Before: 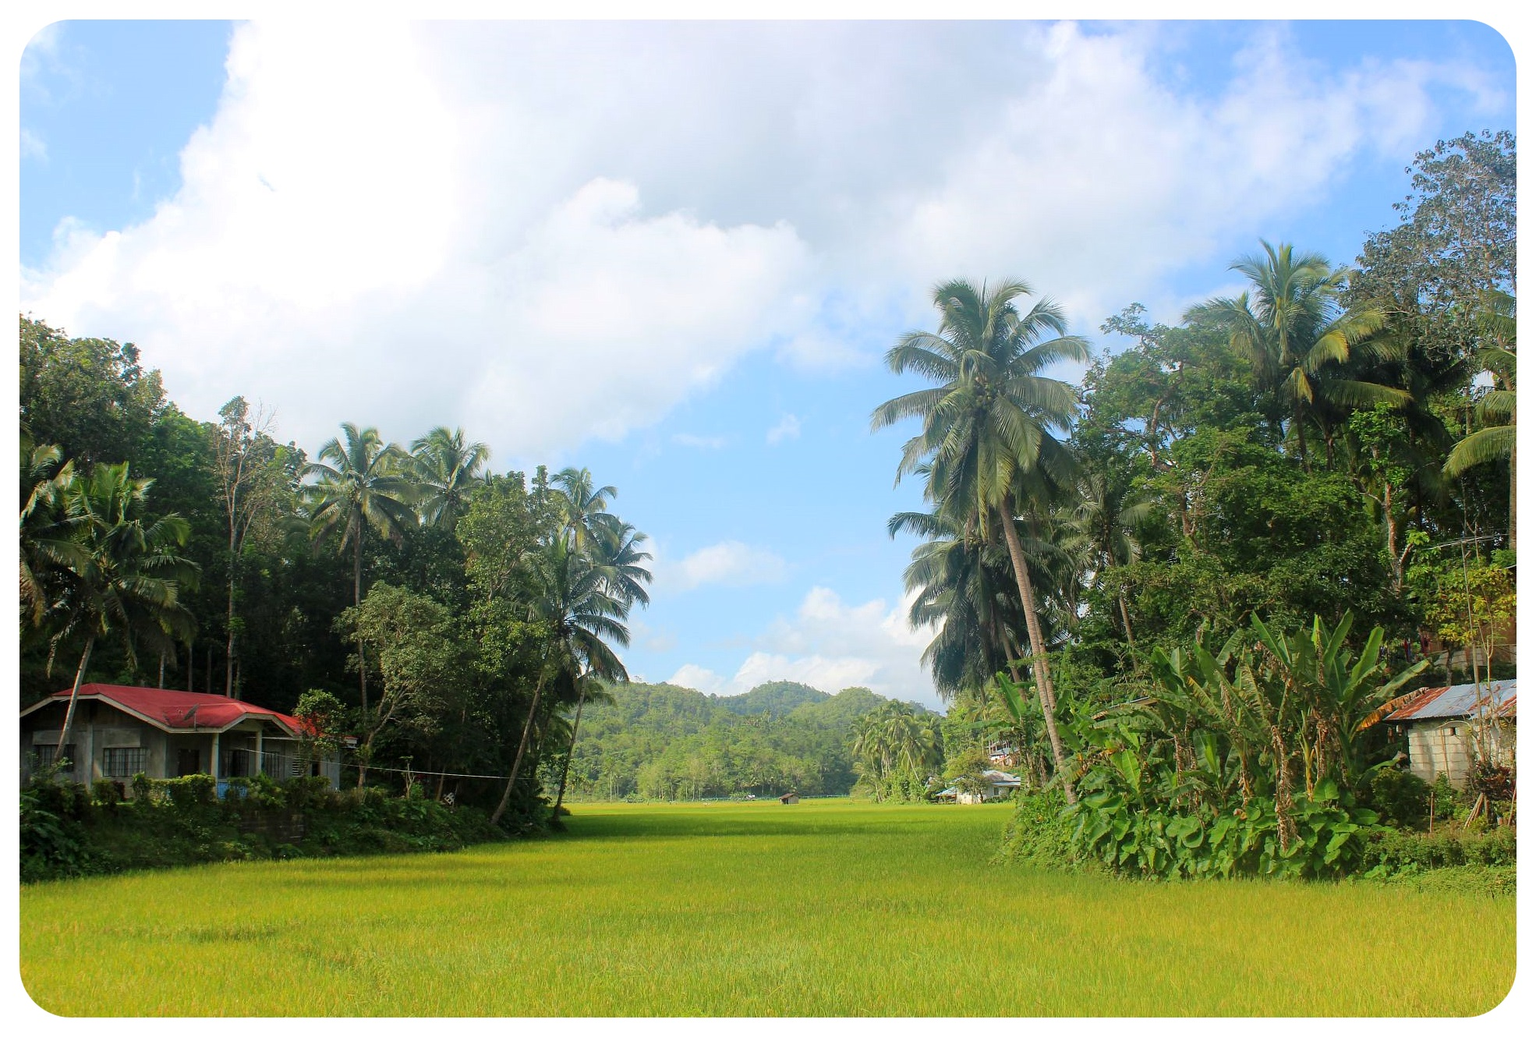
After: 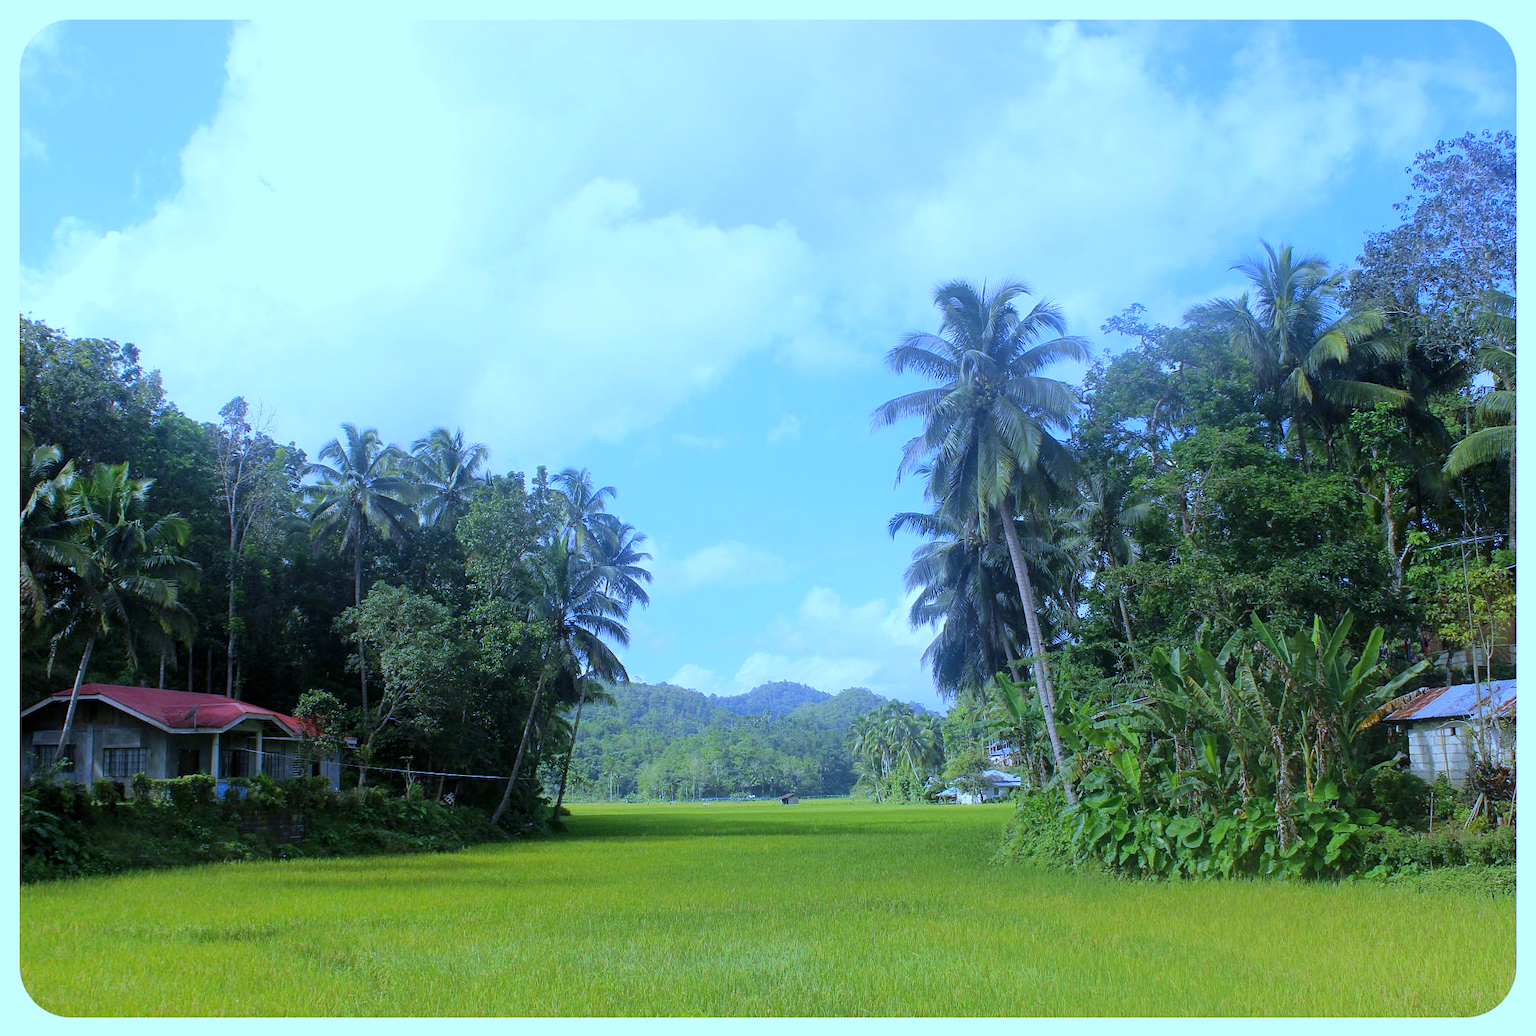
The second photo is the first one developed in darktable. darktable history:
exposure: black level correction 0.001, compensate highlight preservation false
white balance: red 0.766, blue 1.537
